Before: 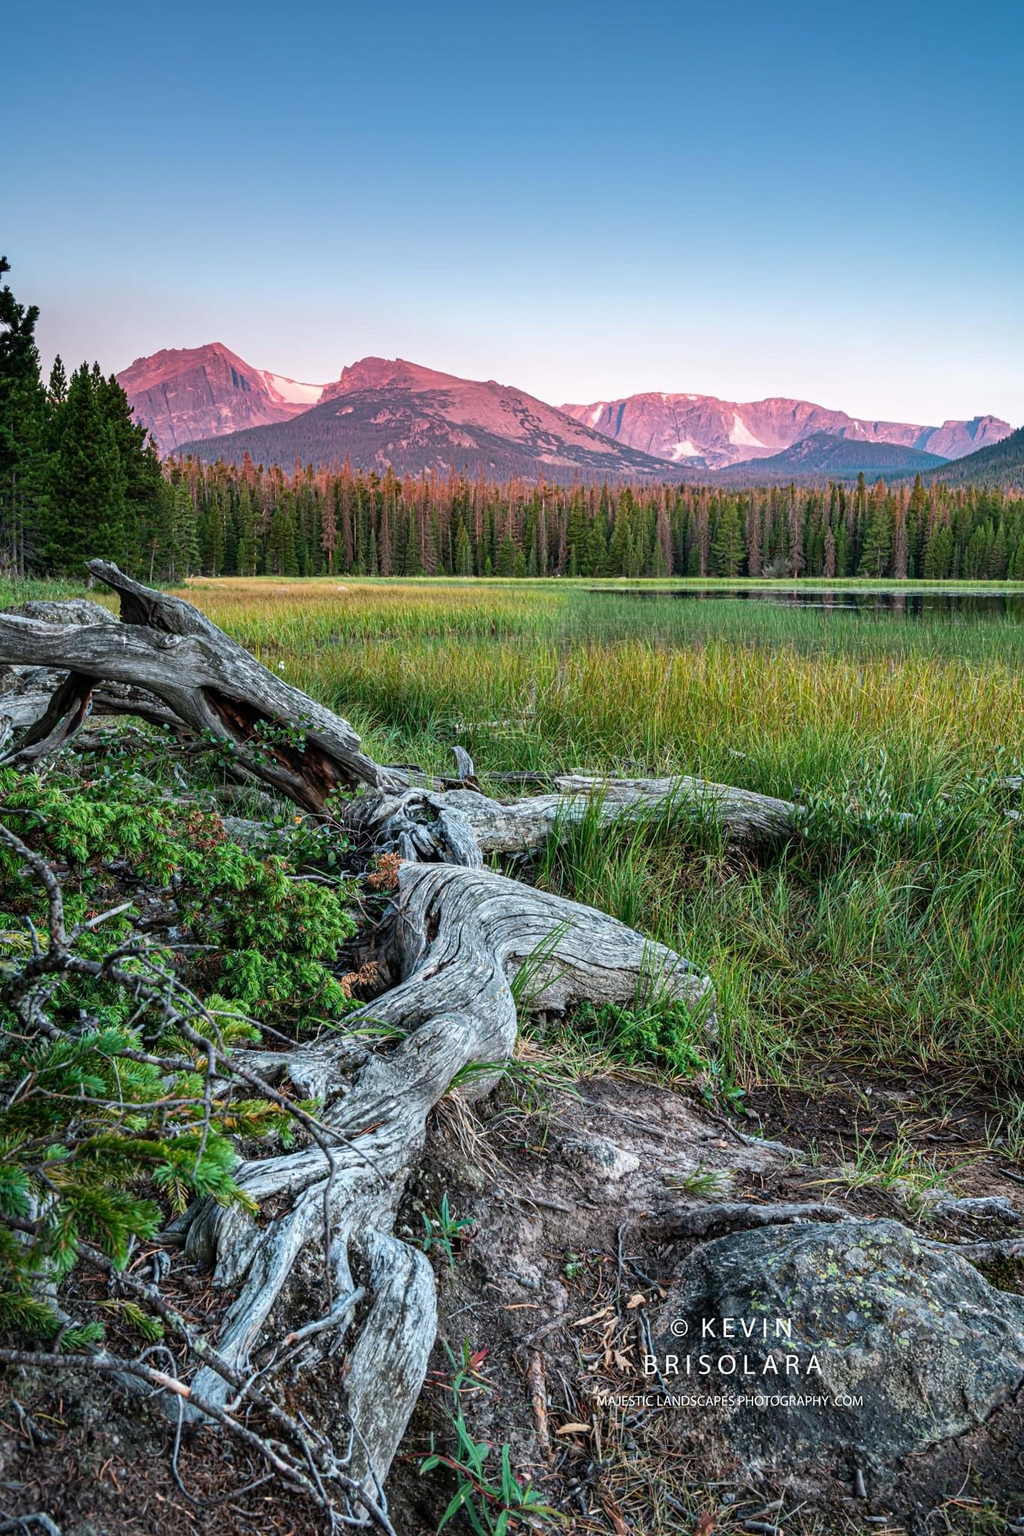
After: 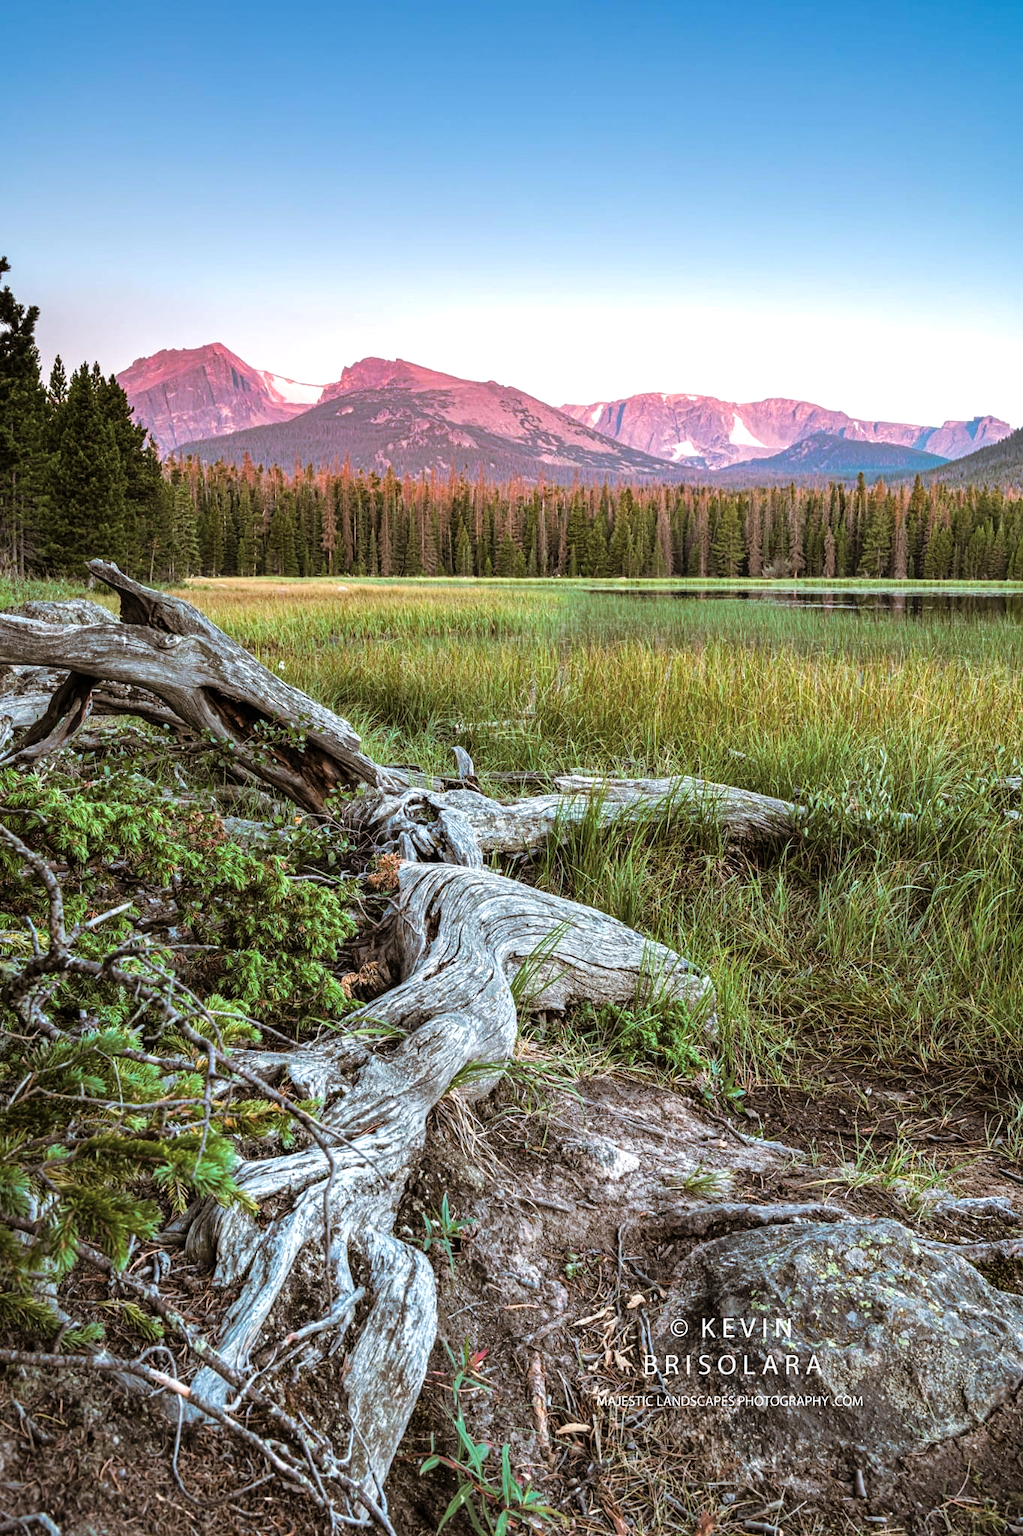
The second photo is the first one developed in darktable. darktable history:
color balance rgb: perceptual saturation grading › global saturation 20%, perceptual saturation grading › highlights -50%, perceptual saturation grading › shadows 30%, perceptual brilliance grading › global brilliance 10%, perceptual brilliance grading › shadows 15%
split-toning: shadows › hue 32.4°, shadows › saturation 0.51, highlights › hue 180°, highlights › saturation 0, balance -60.17, compress 55.19%
